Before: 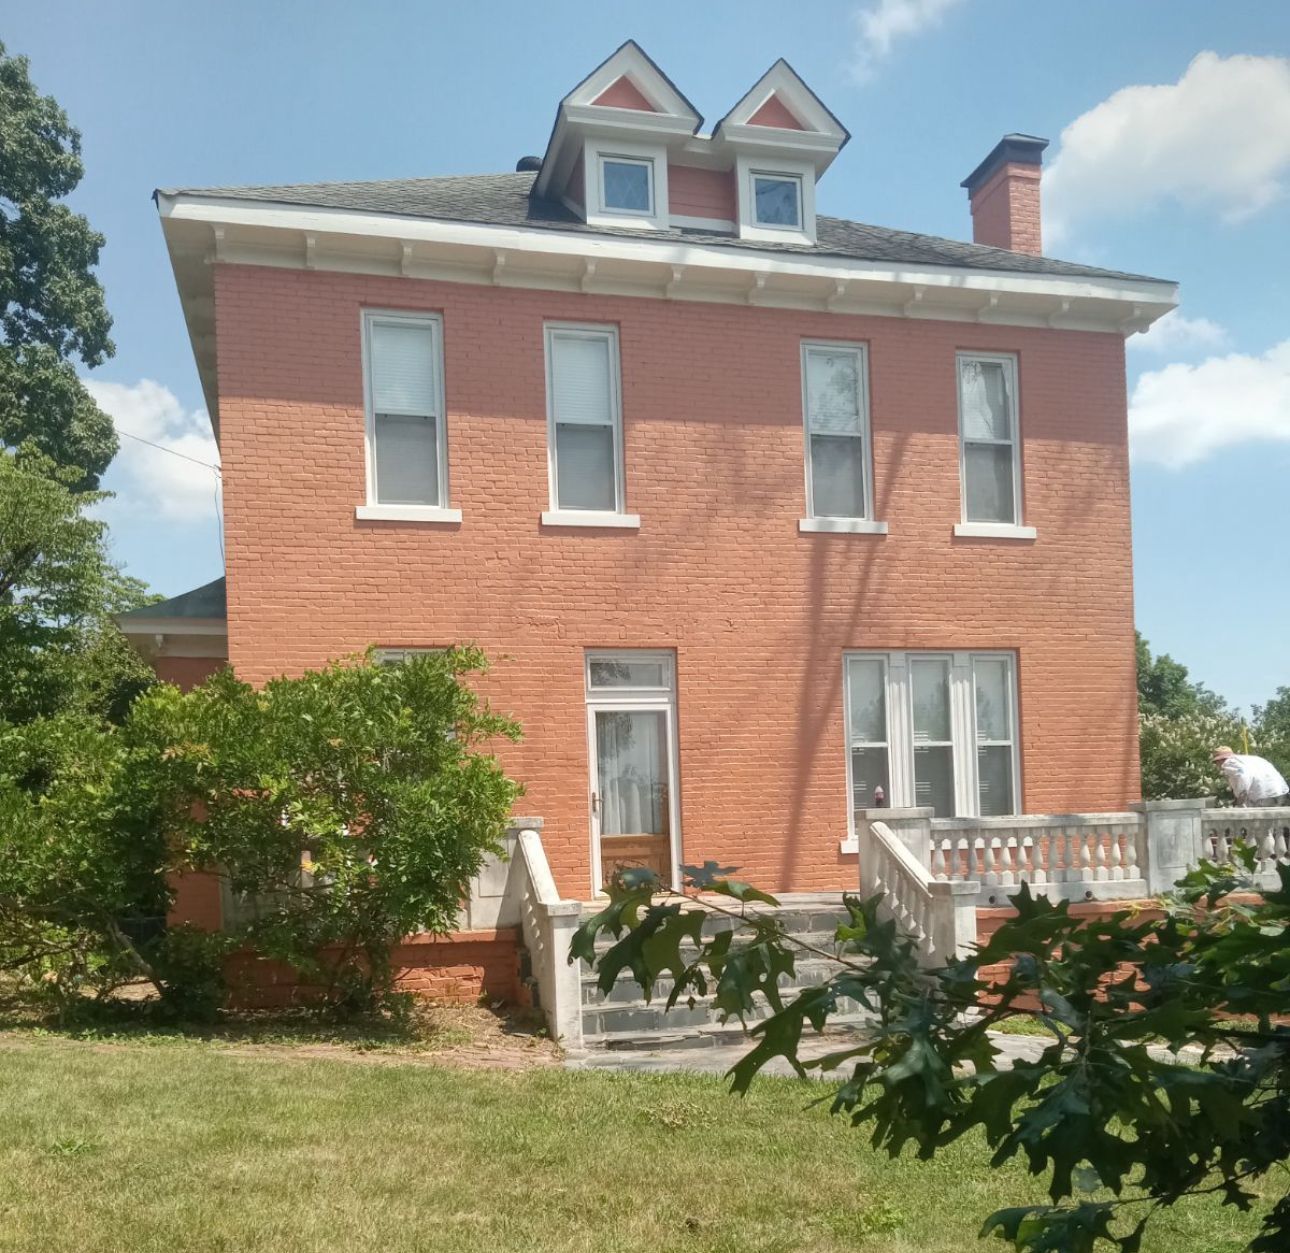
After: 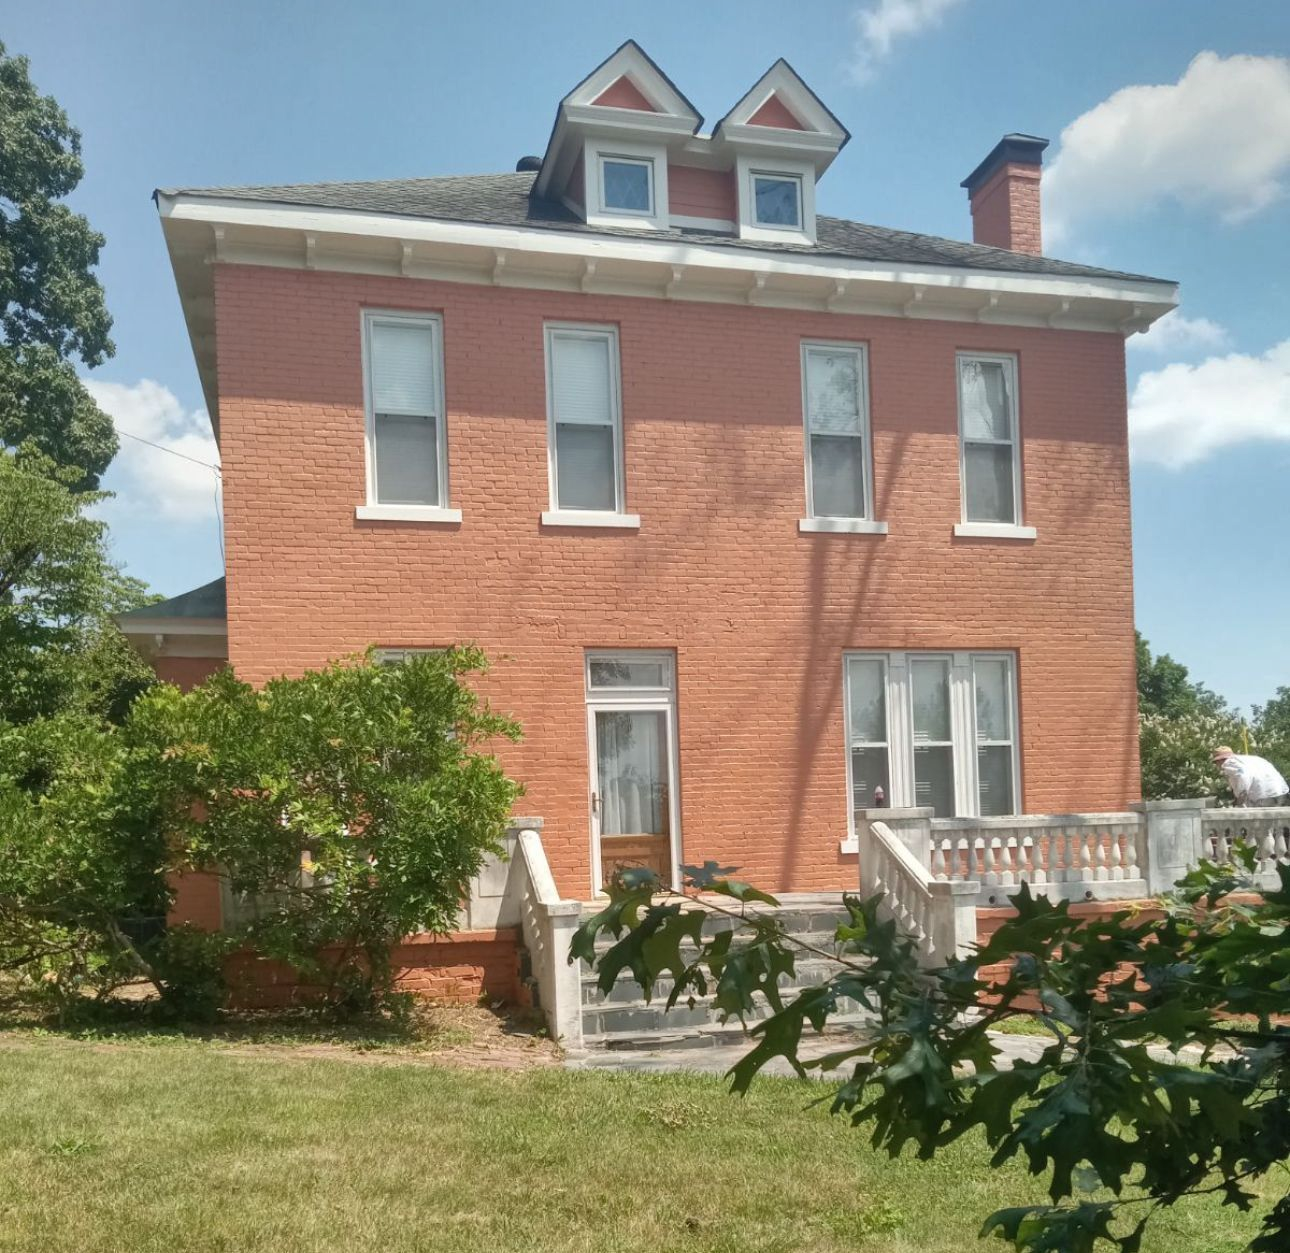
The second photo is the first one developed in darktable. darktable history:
shadows and highlights: white point adjustment 0.046, soften with gaussian
